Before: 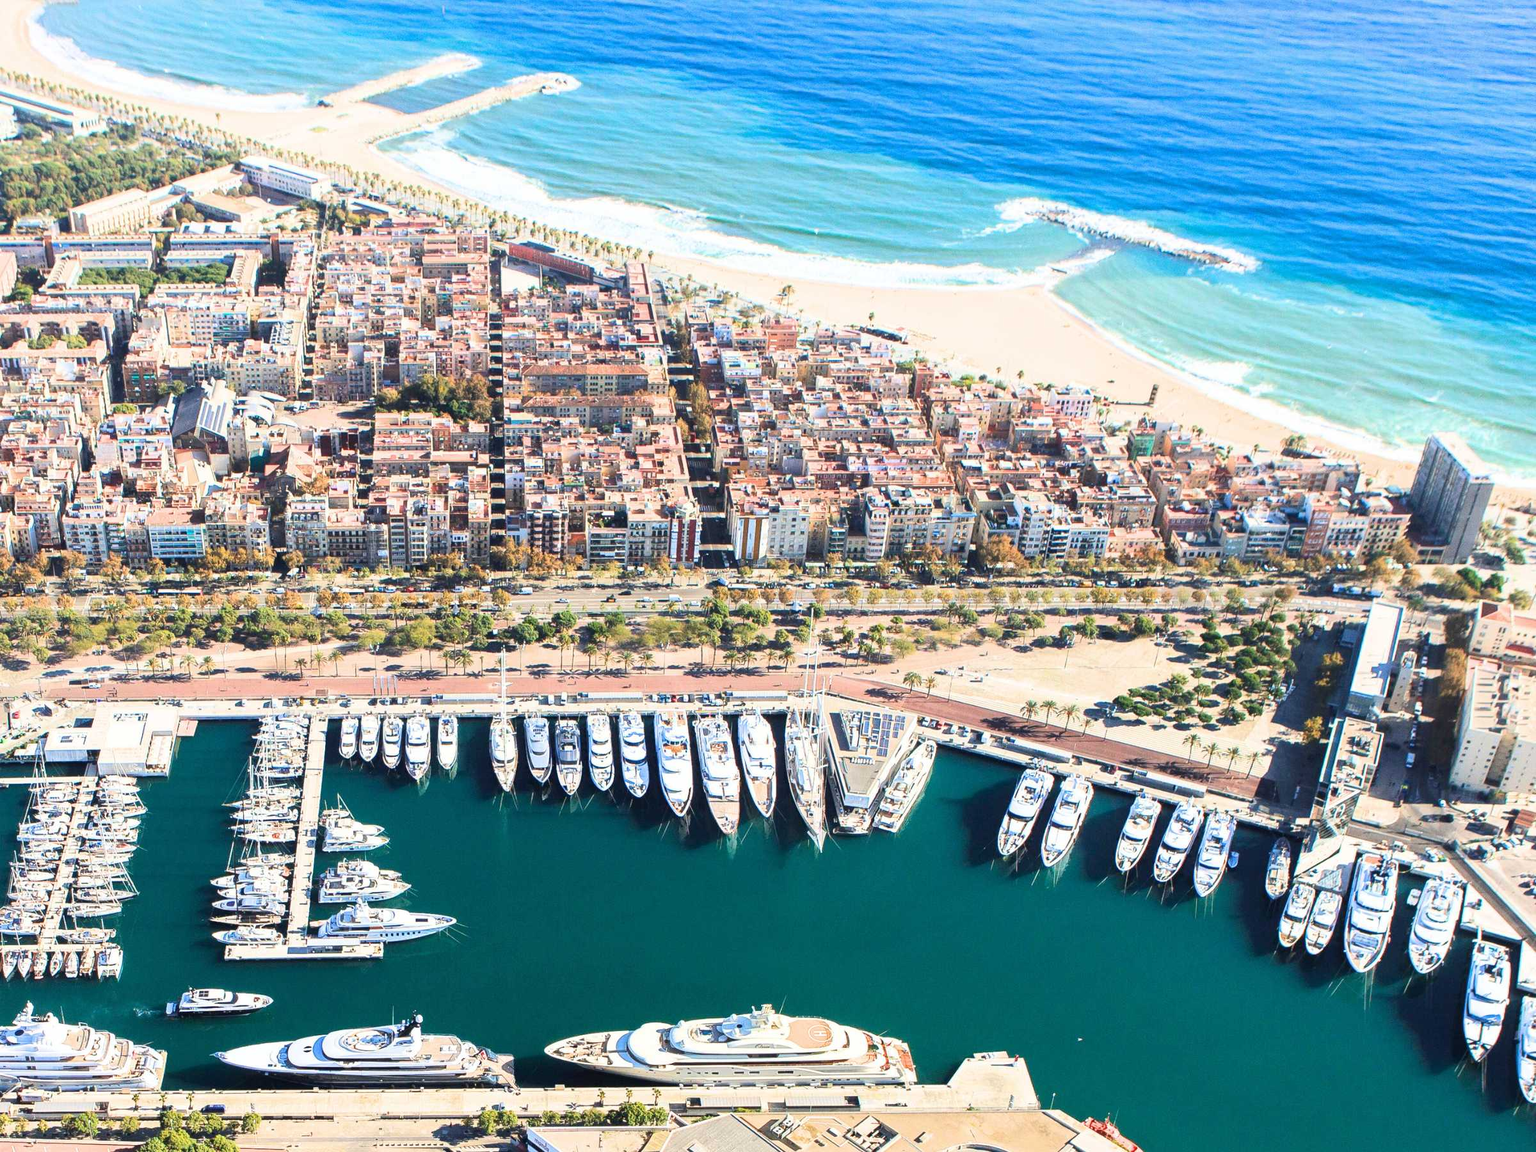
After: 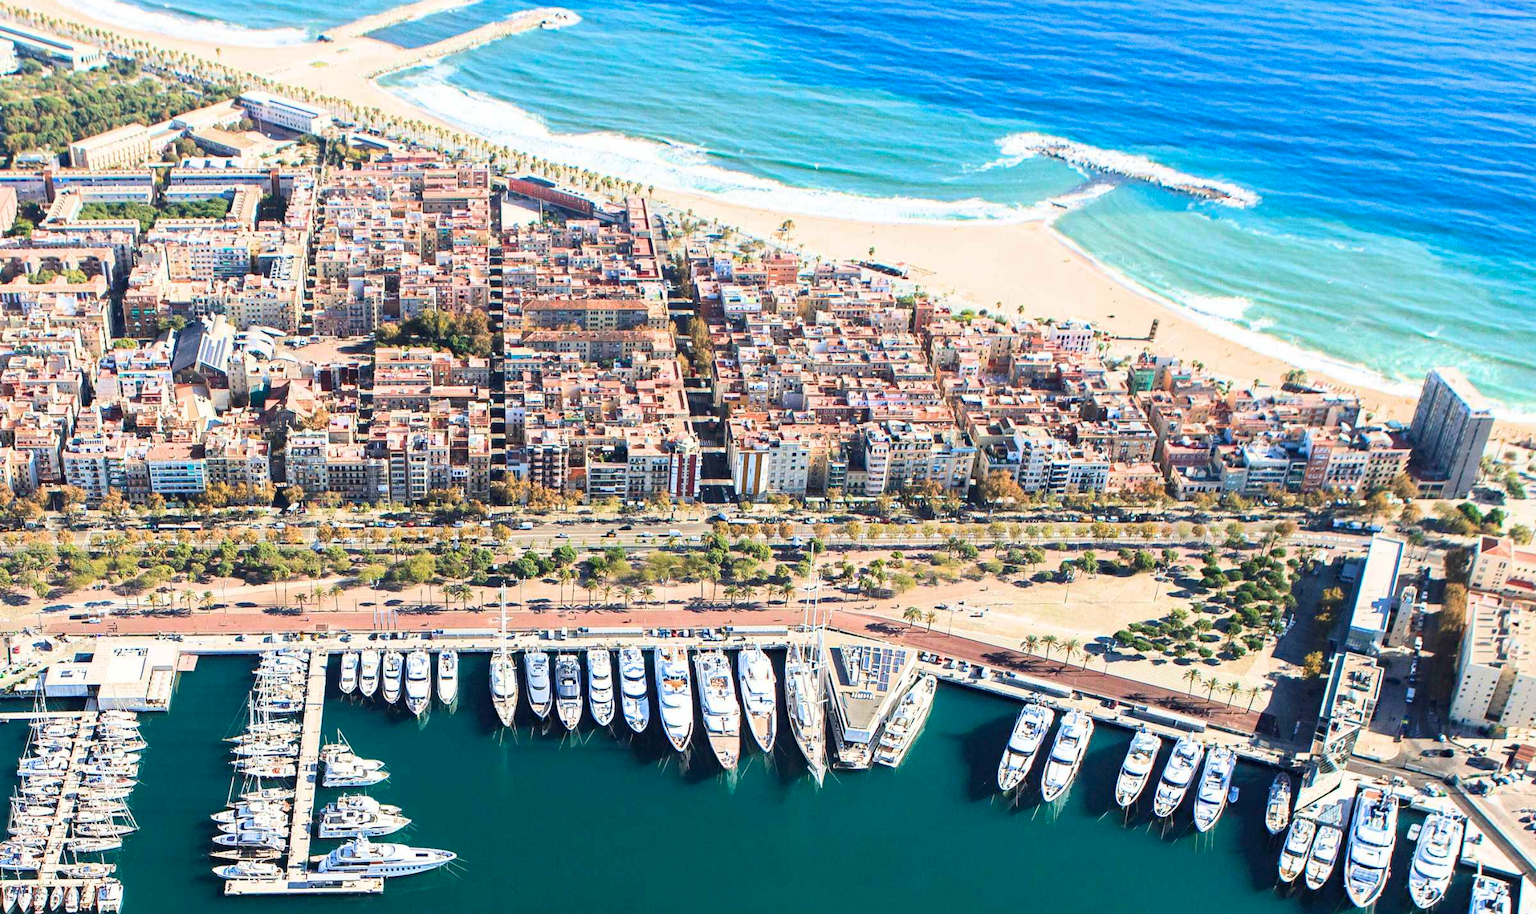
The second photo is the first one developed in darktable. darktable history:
crop and rotate: top 5.667%, bottom 14.937%
haze removal: strength 0.29, distance 0.25, compatibility mode true, adaptive false
